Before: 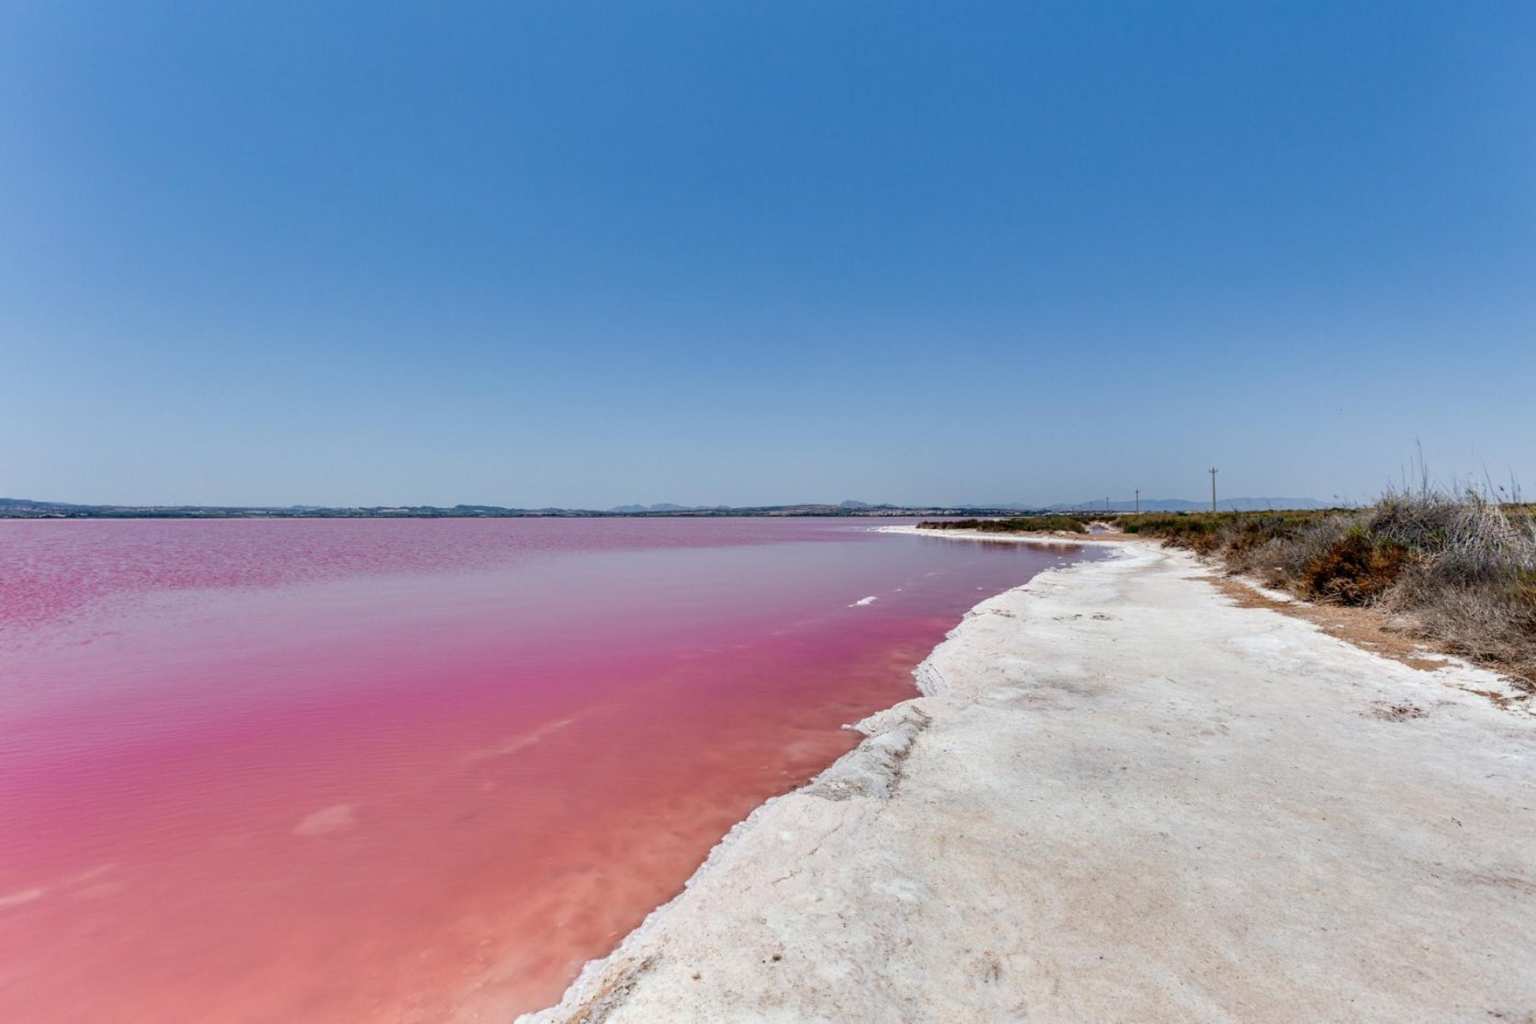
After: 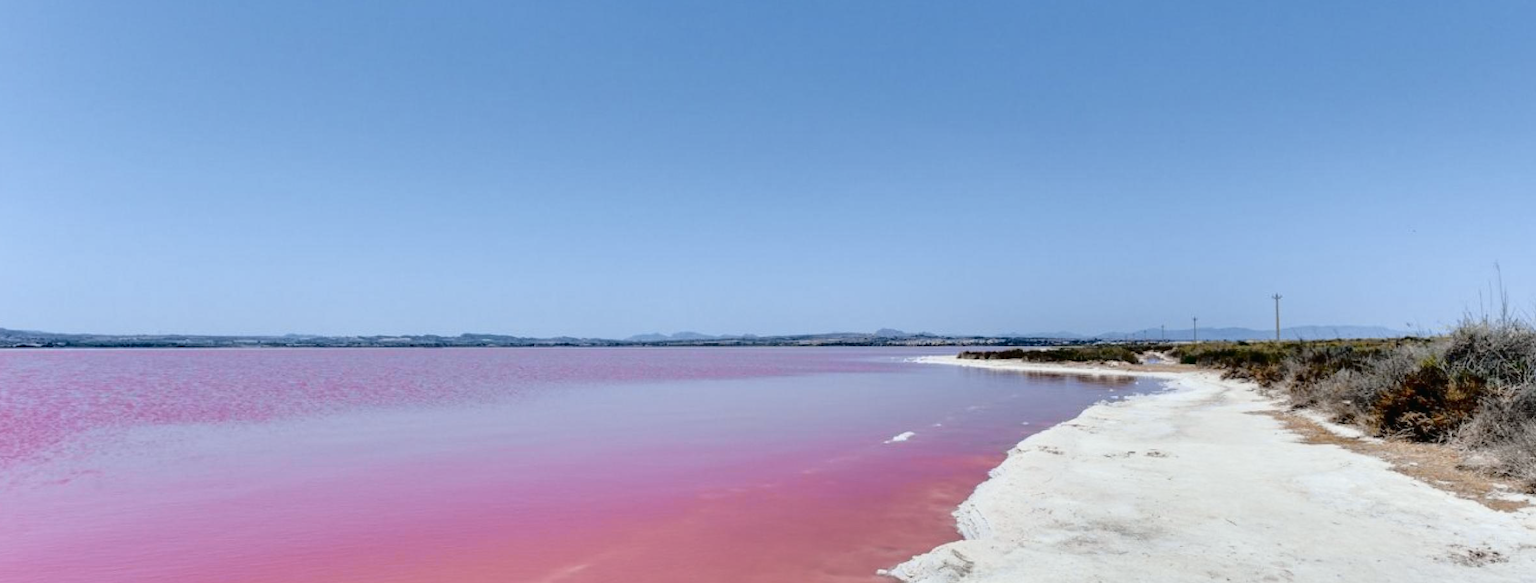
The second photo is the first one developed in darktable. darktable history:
crop: left 1.791%, top 19.101%, right 5.263%, bottom 27.867%
tone curve: curves: ch0 [(0.014, 0.013) (0.088, 0.043) (0.208, 0.176) (0.257, 0.267) (0.406, 0.483) (0.489, 0.556) (0.667, 0.73) (0.793, 0.851) (0.994, 0.974)]; ch1 [(0, 0) (0.161, 0.092) (0.35, 0.33) (0.392, 0.392) (0.457, 0.467) (0.505, 0.497) (0.537, 0.518) (0.553, 0.53) (0.58, 0.567) (0.739, 0.697) (1, 1)]; ch2 [(0, 0) (0.346, 0.362) (0.448, 0.419) (0.502, 0.499) (0.533, 0.517) (0.556, 0.533) (0.629, 0.619) (0.717, 0.678) (1, 1)], color space Lab, independent channels, preserve colors none
